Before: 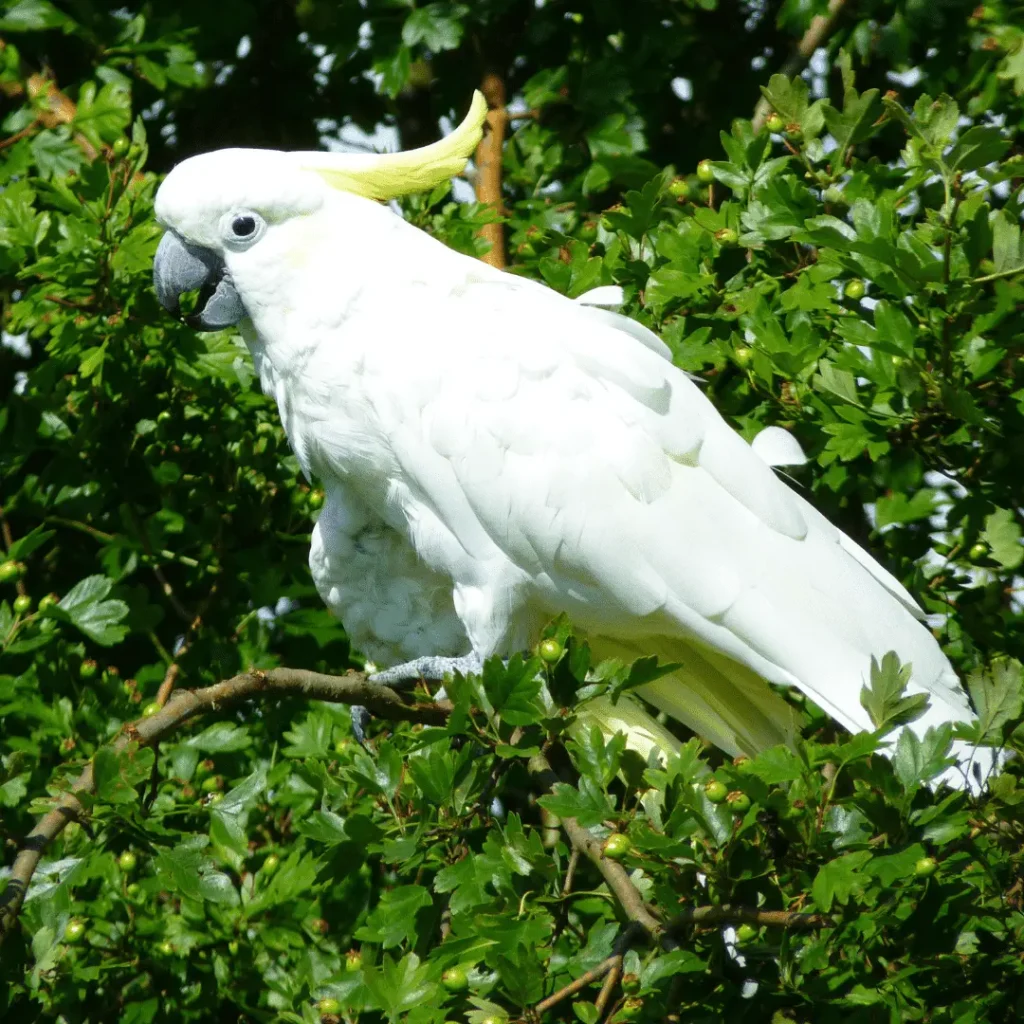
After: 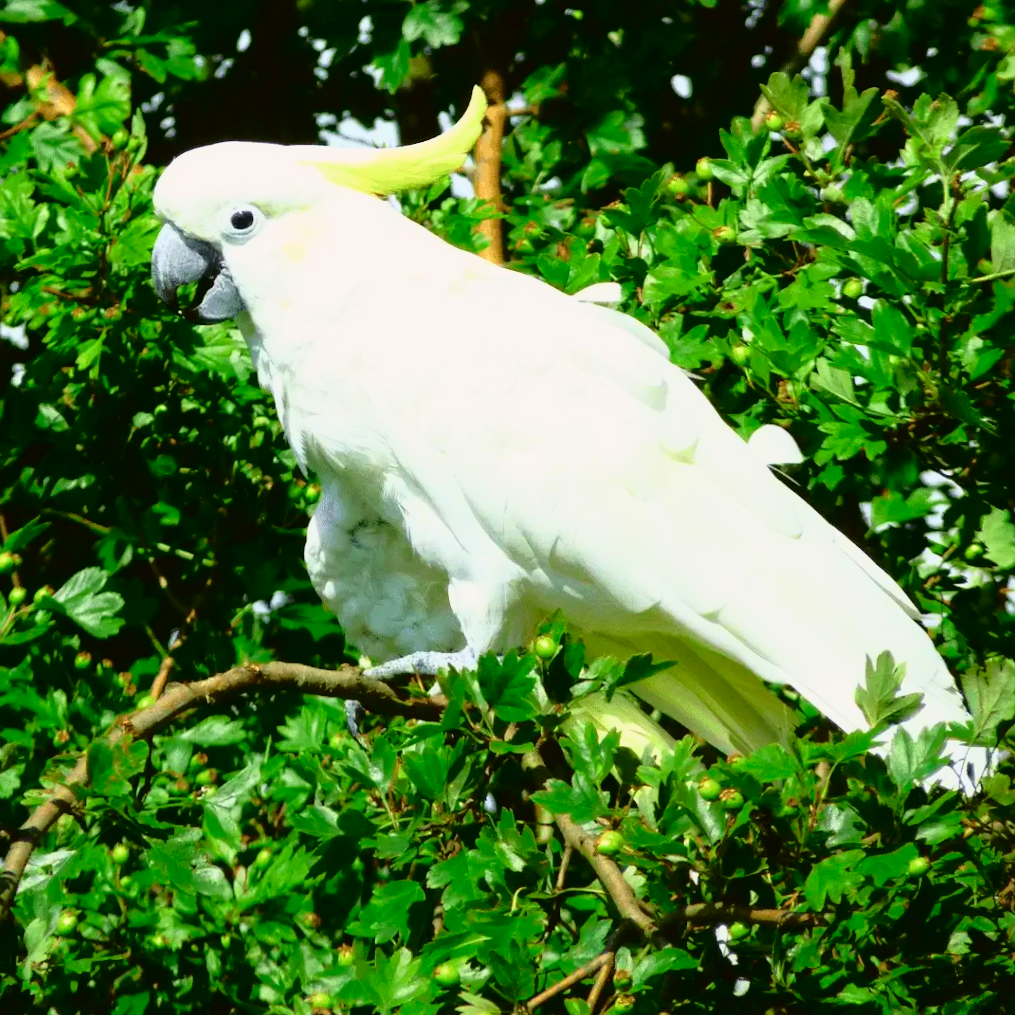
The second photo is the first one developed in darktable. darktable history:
crop and rotate: angle -0.5°
tone curve: curves: ch0 [(0, 0.015) (0.091, 0.055) (0.184, 0.159) (0.304, 0.382) (0.492, 0.579) (0.628, 0.755) (0.832, 0.932) (0.984, 0.963)]; ch1 [(0, 0) (0.34, 0.235) (0.493, 0.5) (0.554, 0.56) (0.764, 0.815) (1, 1)]; ch2 [(0, 0) (0.44, 0.458) (0.476, 0.477) (0.542, 0.586) (0.674, 0.724) (1, 1)], color space Lab, independent channels, preserve colors none
